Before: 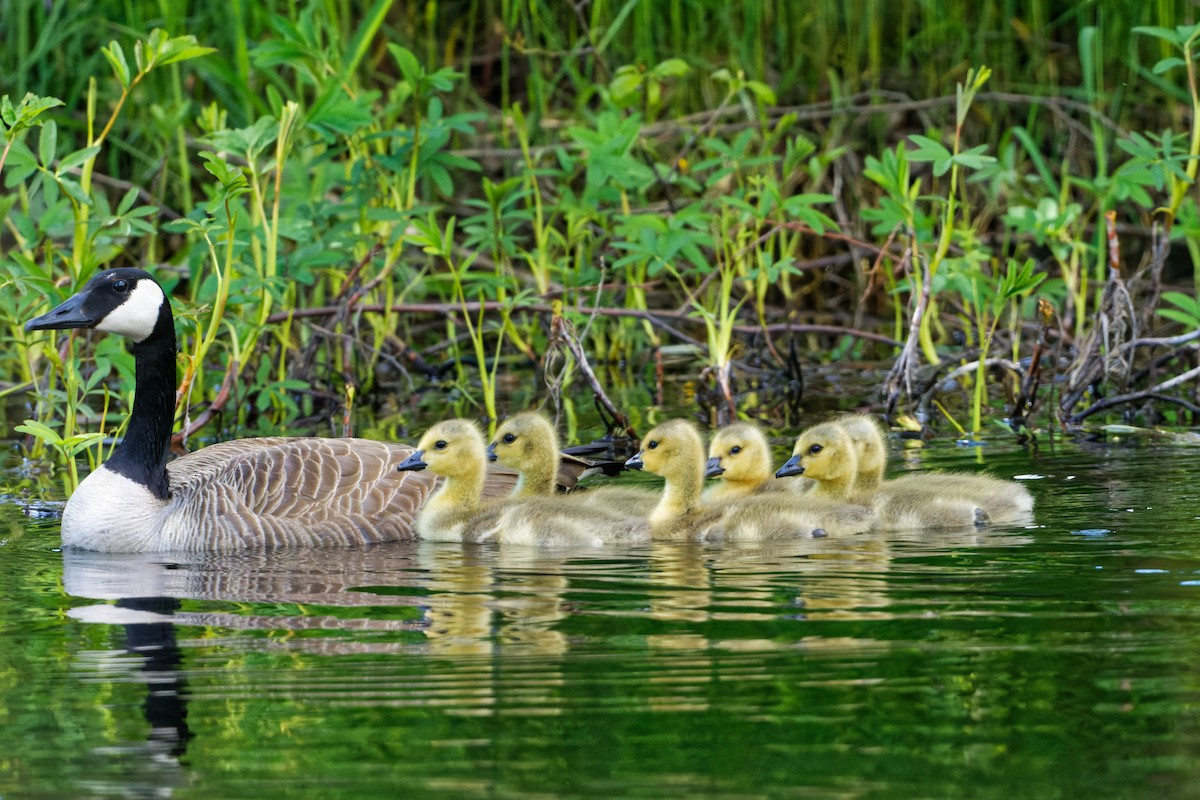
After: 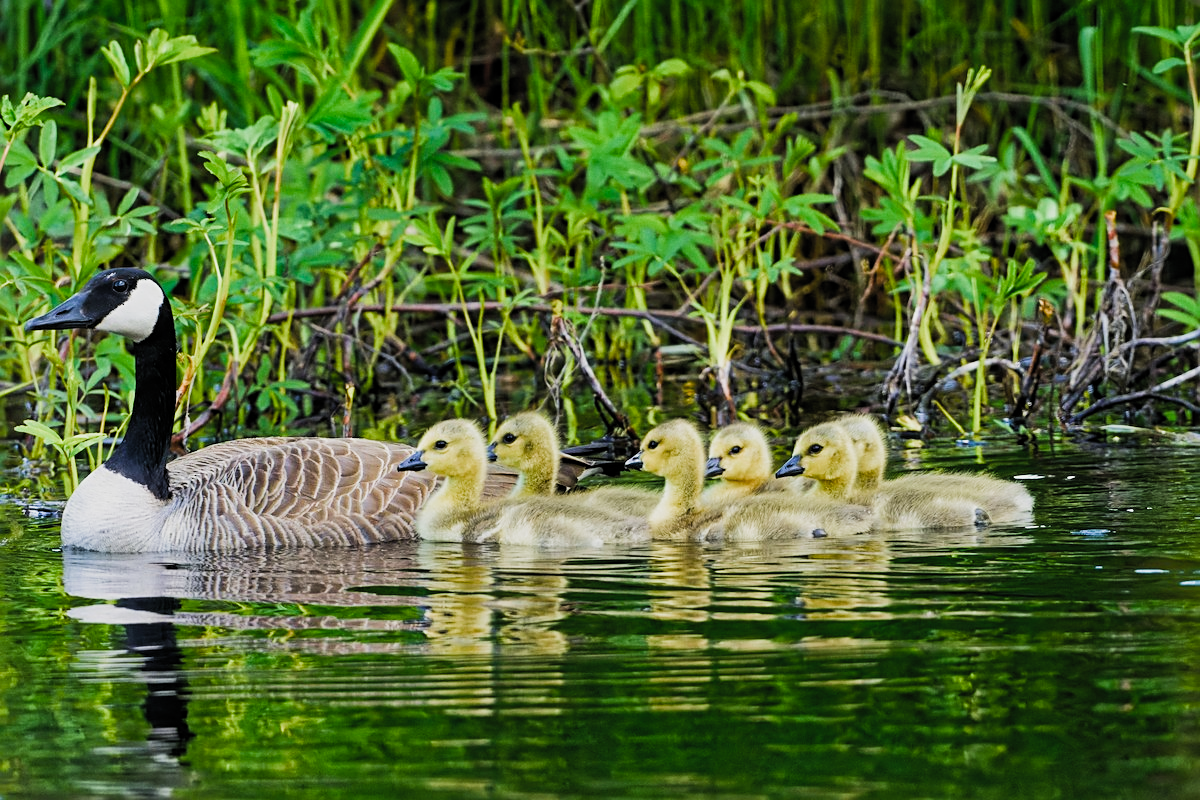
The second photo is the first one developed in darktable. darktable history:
filmic rgb: black relative exposure -7.65 EV, white relative exposure 4.56 EV, hardness 3.61, color science v5 (2021), contrast in shadows safe, contrast in highlights safe
sharpen: on, module defaults
color balance rgb: perceptual saturation grading › global saturation 29.472%, perceptual brilliance grading › global brilliance 20.241%, perceptual brilliance grading › shadows -40.476%
